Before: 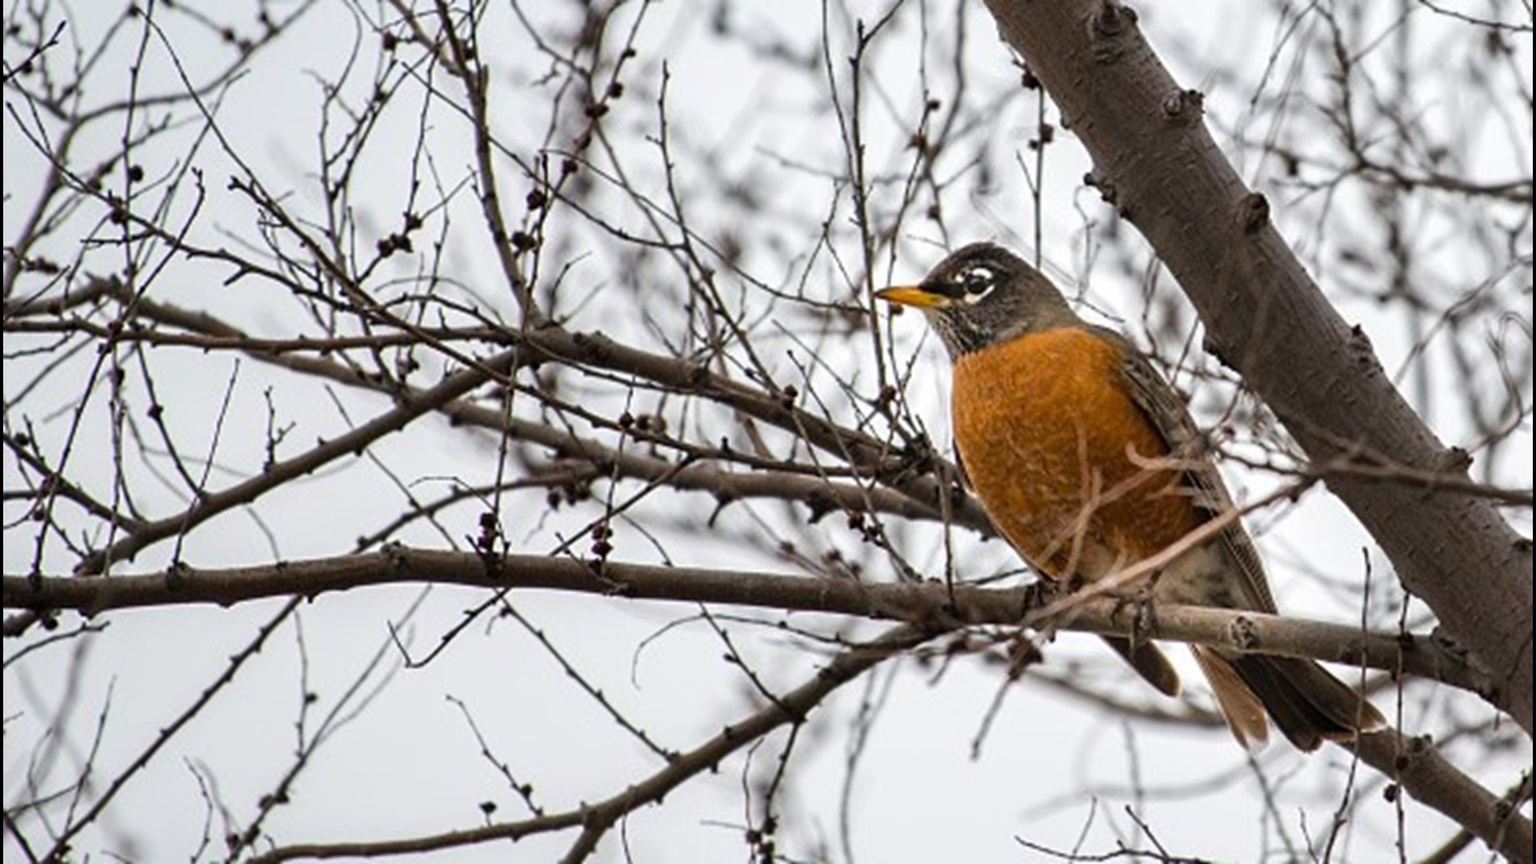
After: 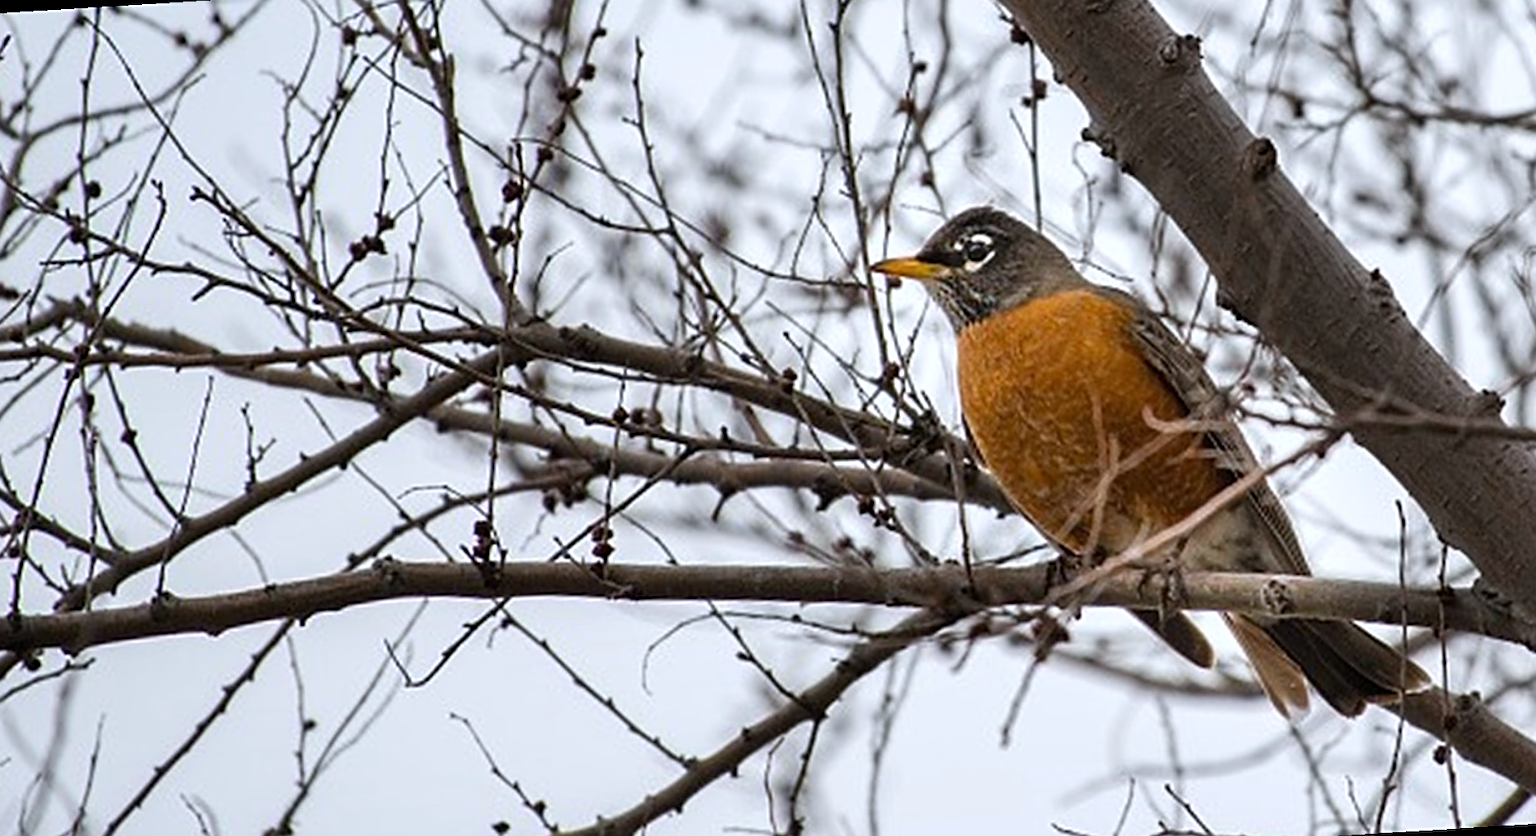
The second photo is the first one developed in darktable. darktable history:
rotate and perspective: rotation -3.52°, crop left 0.036, crop right 0.964, crop top 0.081, crop bottom 0.919
white balance: red 0.974, blue 1.044
sharpen: amount 0.6
